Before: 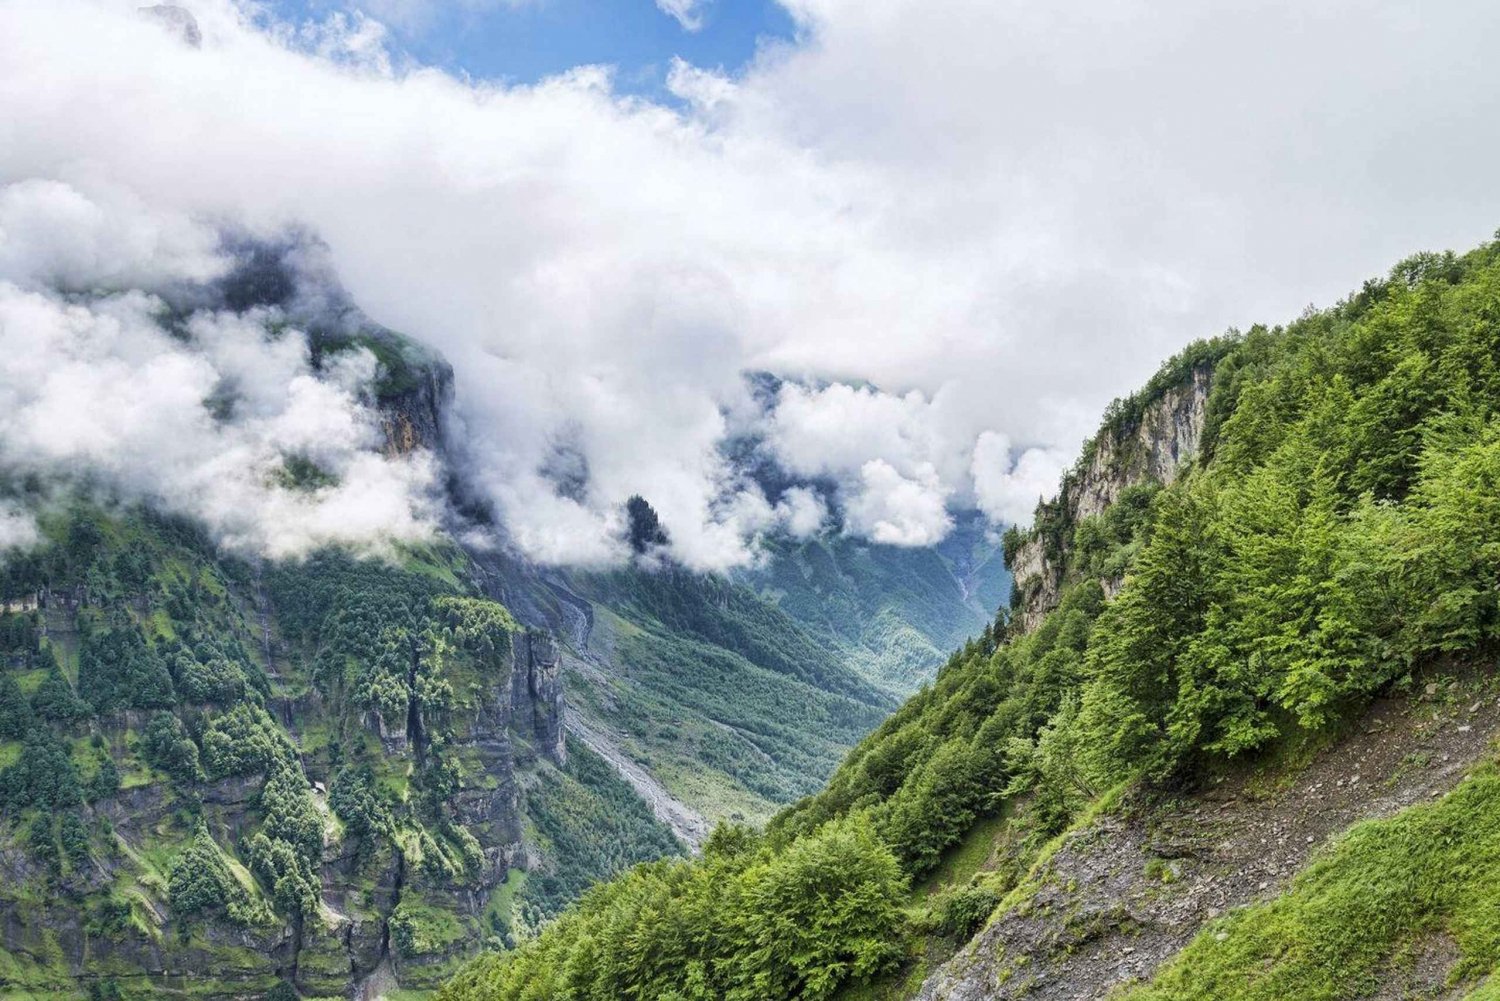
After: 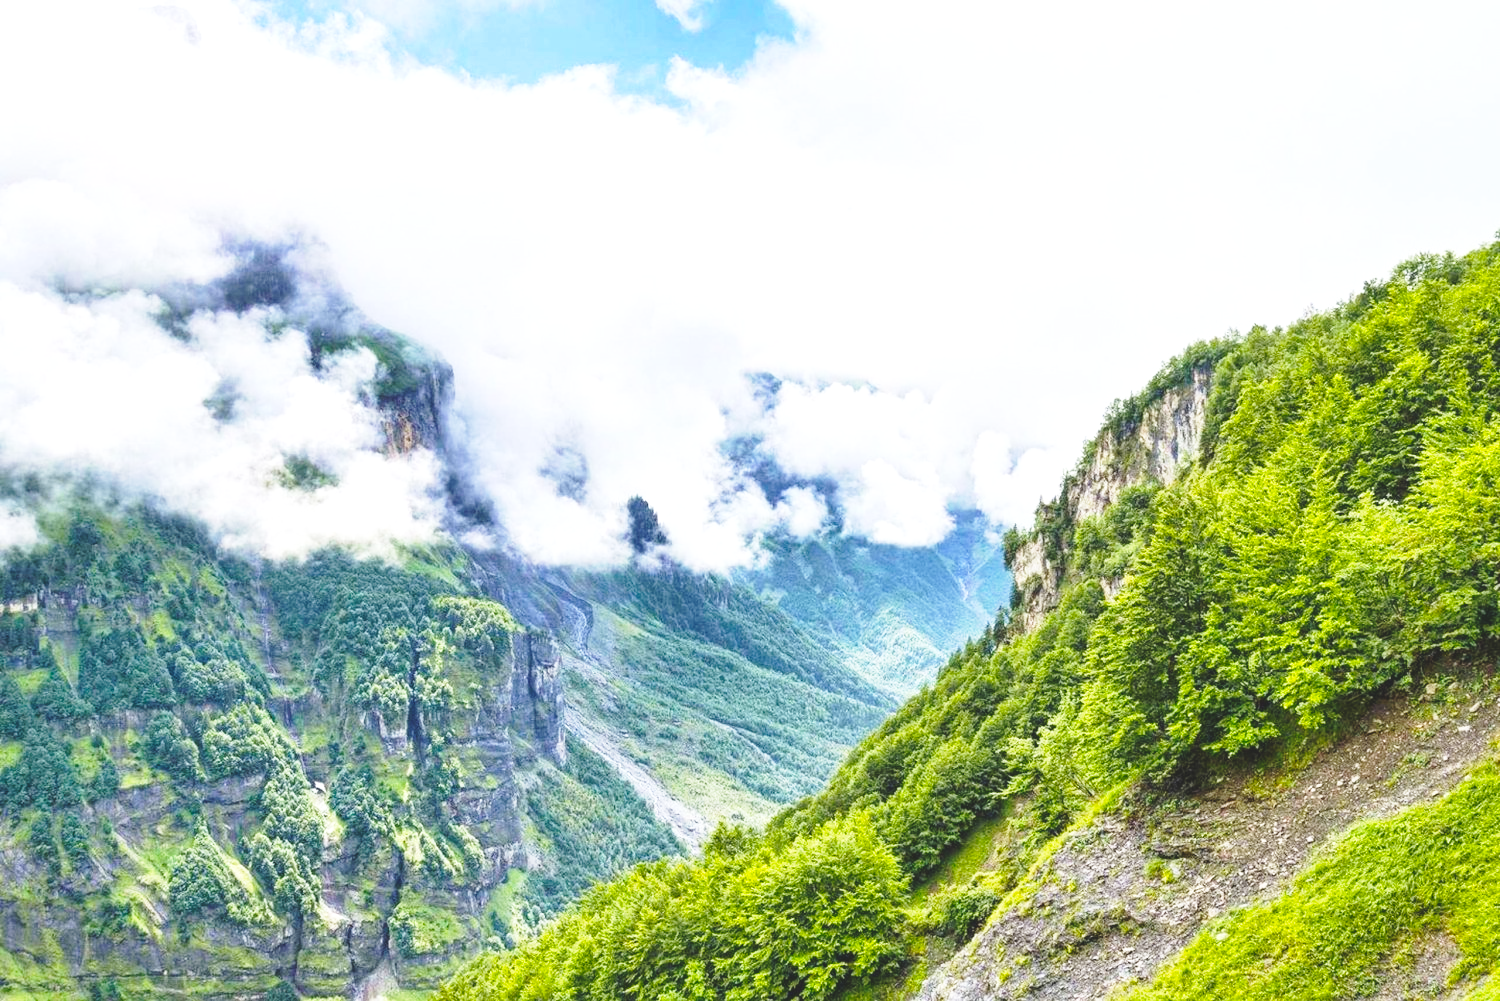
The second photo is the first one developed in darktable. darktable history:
exposure: black level correction -0.015, compensate highlight preservation false
color balance rgb: perceptual saturation grading › global saturation 30.887%, perceptual brilliance grading › global brilliance 11.117%, global vibrance 20%
base curve: curves: ch0 [(0, 0) (0.028, 0.03) (0.121, 0.232) (0.46, 0.748) (0.859, 0.968) (1, 1)], preserve colors none
